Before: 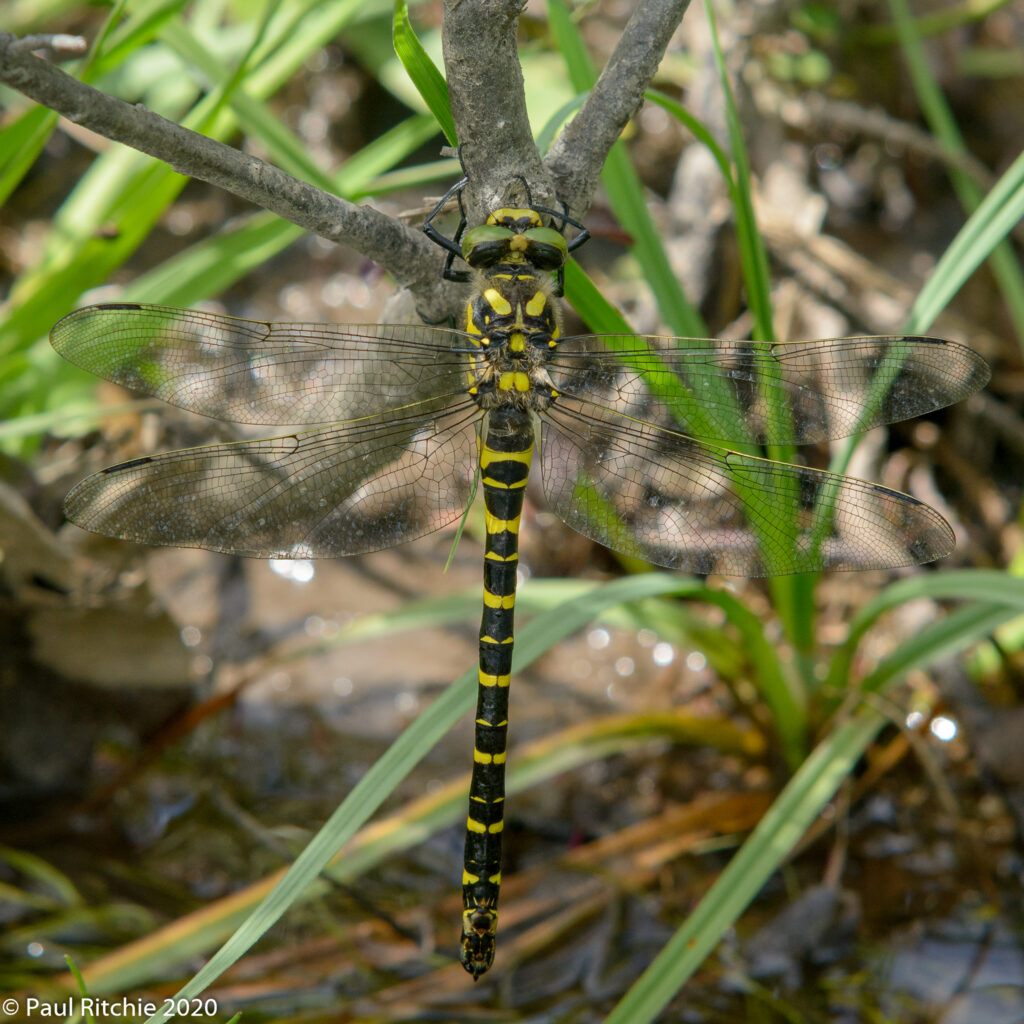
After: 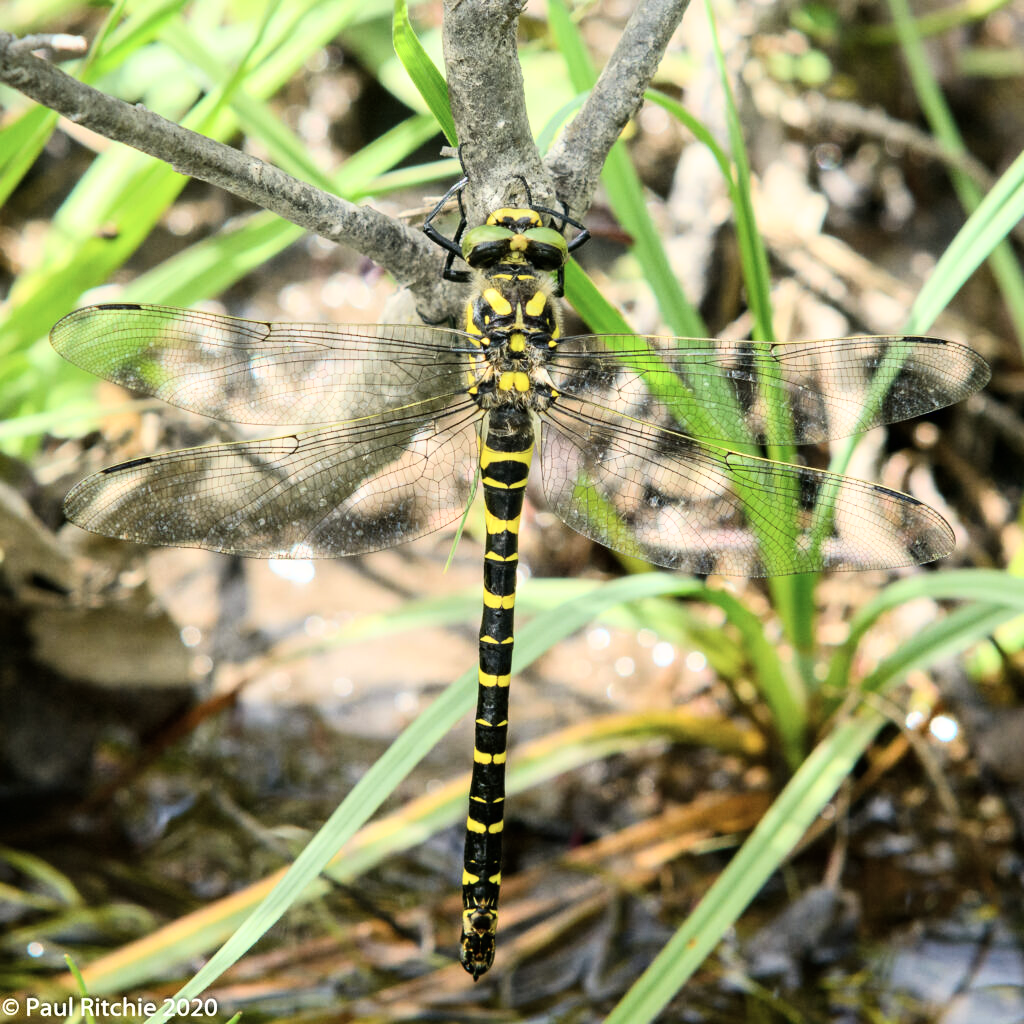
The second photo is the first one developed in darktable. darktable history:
base curve: curves: ch0 [(0, 0) (0.007, 0.004) (0.027, 0.03) (0.046, 0.07) (0.207, 0.54) (0.442, 0.872) (0.673, 0.972) (1, 1)]
contrast brightness saturation: saturation -0.159
